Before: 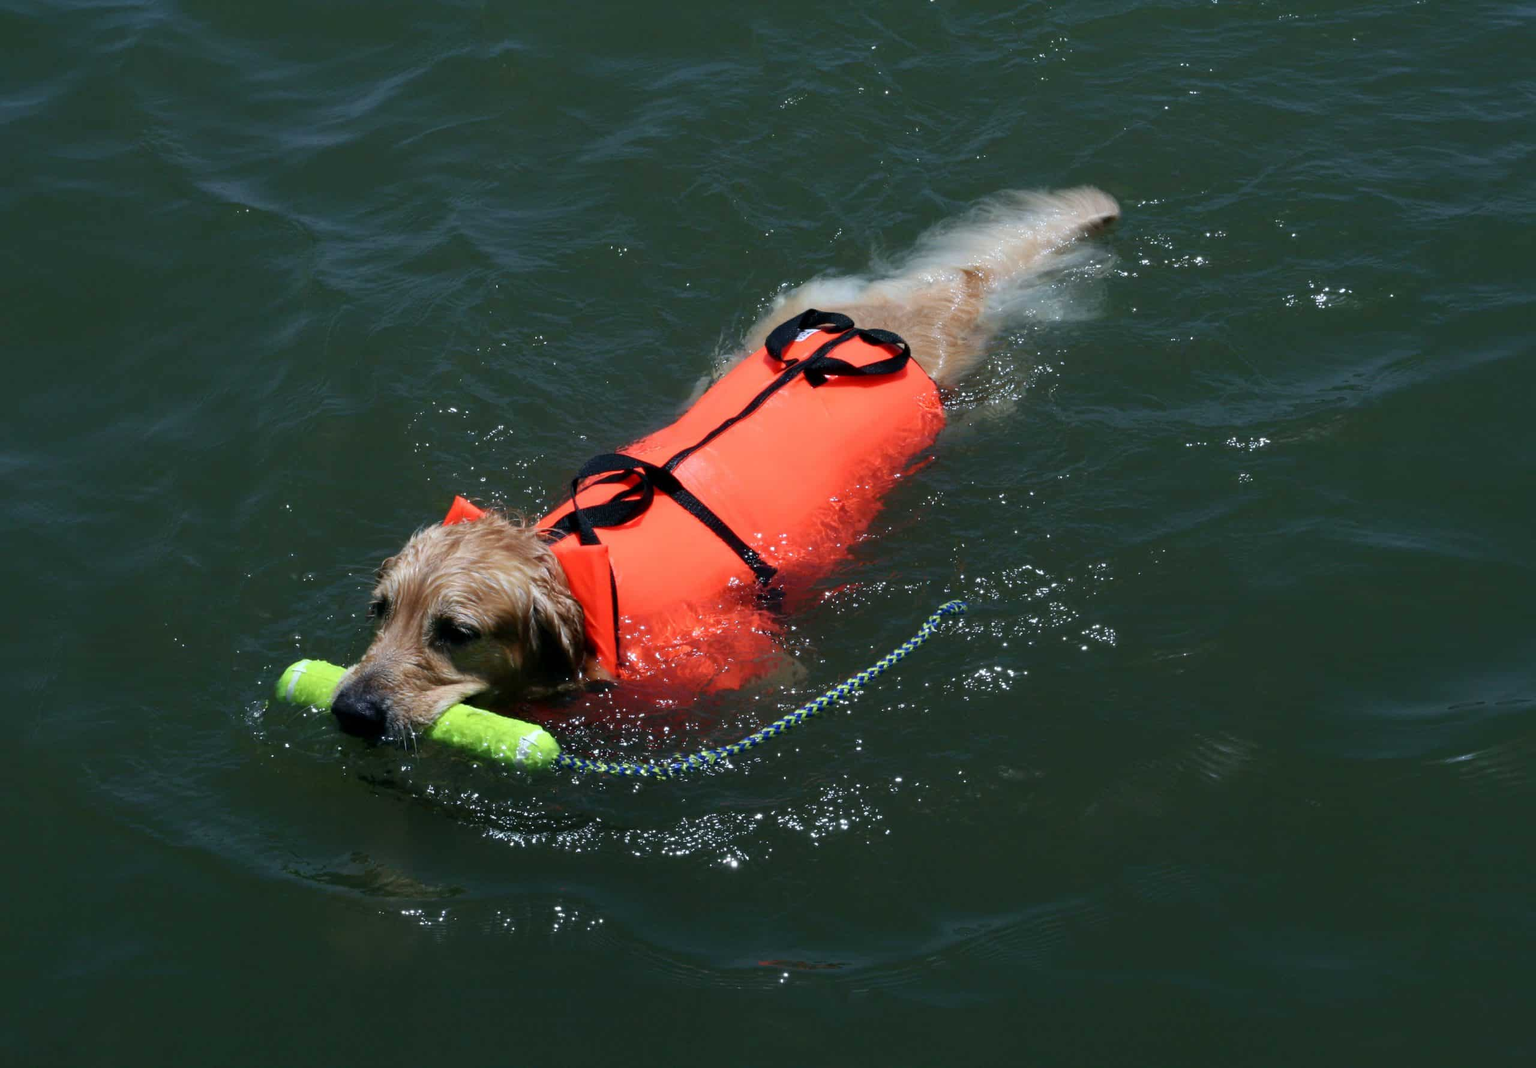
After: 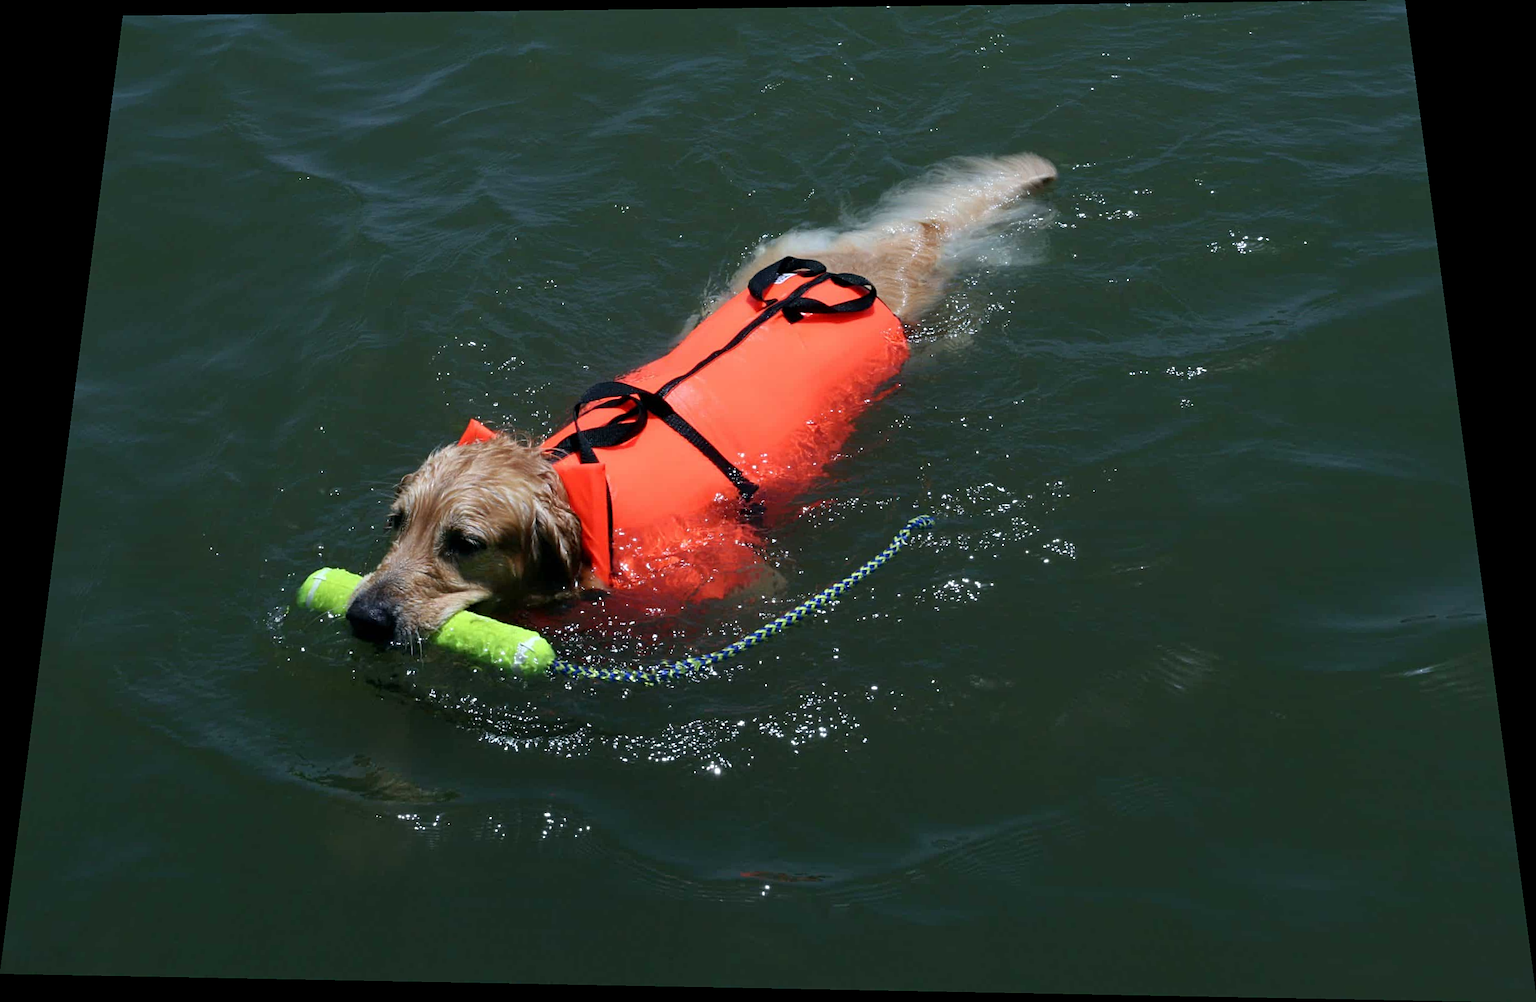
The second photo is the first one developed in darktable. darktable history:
sharpen: radius 2.529, amount 0.323
white balance: emerald 1
rotate and perspective: rotation 0.128°, lens shift (vertical) -0.181, lens shift (horizontal) -0.044, shear 0.001, automatic cropping off
